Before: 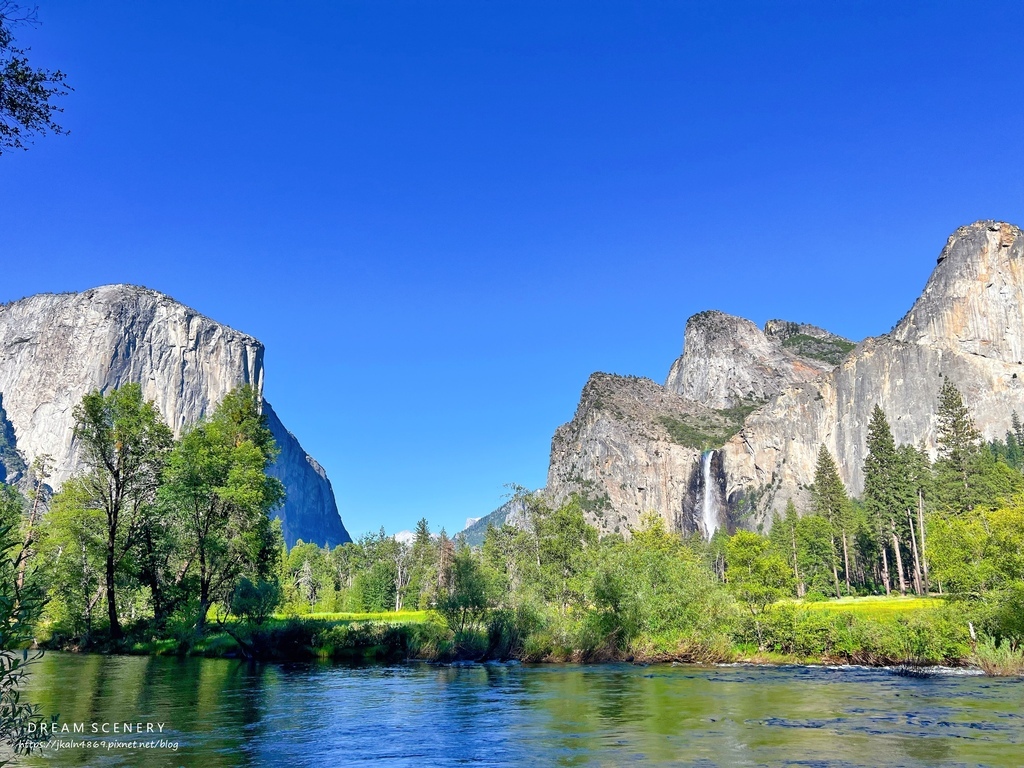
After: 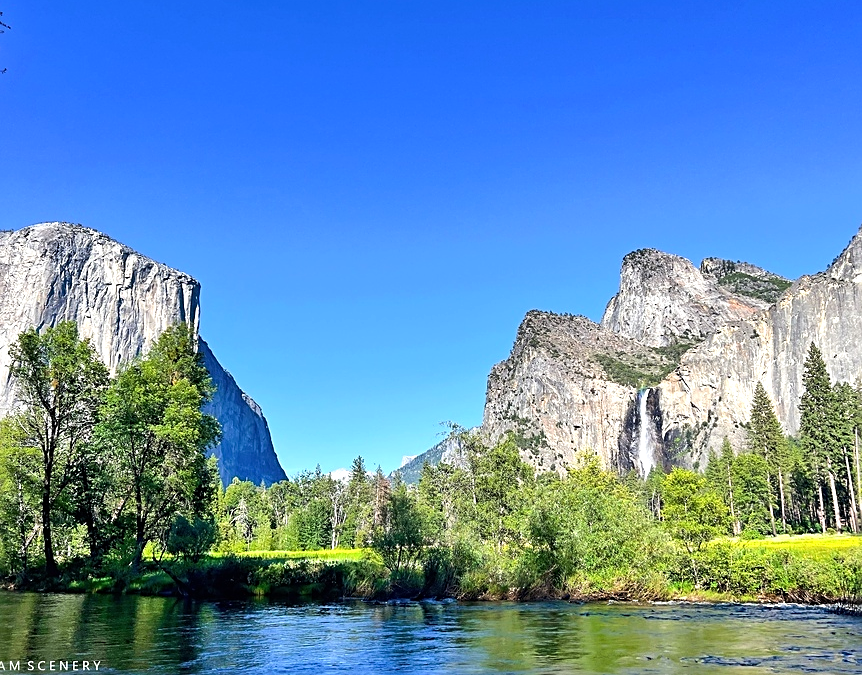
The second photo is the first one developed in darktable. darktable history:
sharpen: amount 0.496
crop: left 6.258%, top 8.102%, right 9.546%, bottom 3.97%
tone equalizer: -8 EV -0.45 EV, -7 EV -0.421 EV, -6 EV -0.326 EV, -5 EV -0.231 EV, -3 EV 0.228 EV, -2 EV 0.36 EV, -1 EV 0.401 EV, +0 EV 0.417 EV, edges refinement/feathering 500, mask exposure compensation -1.57 EV, preserve details no
